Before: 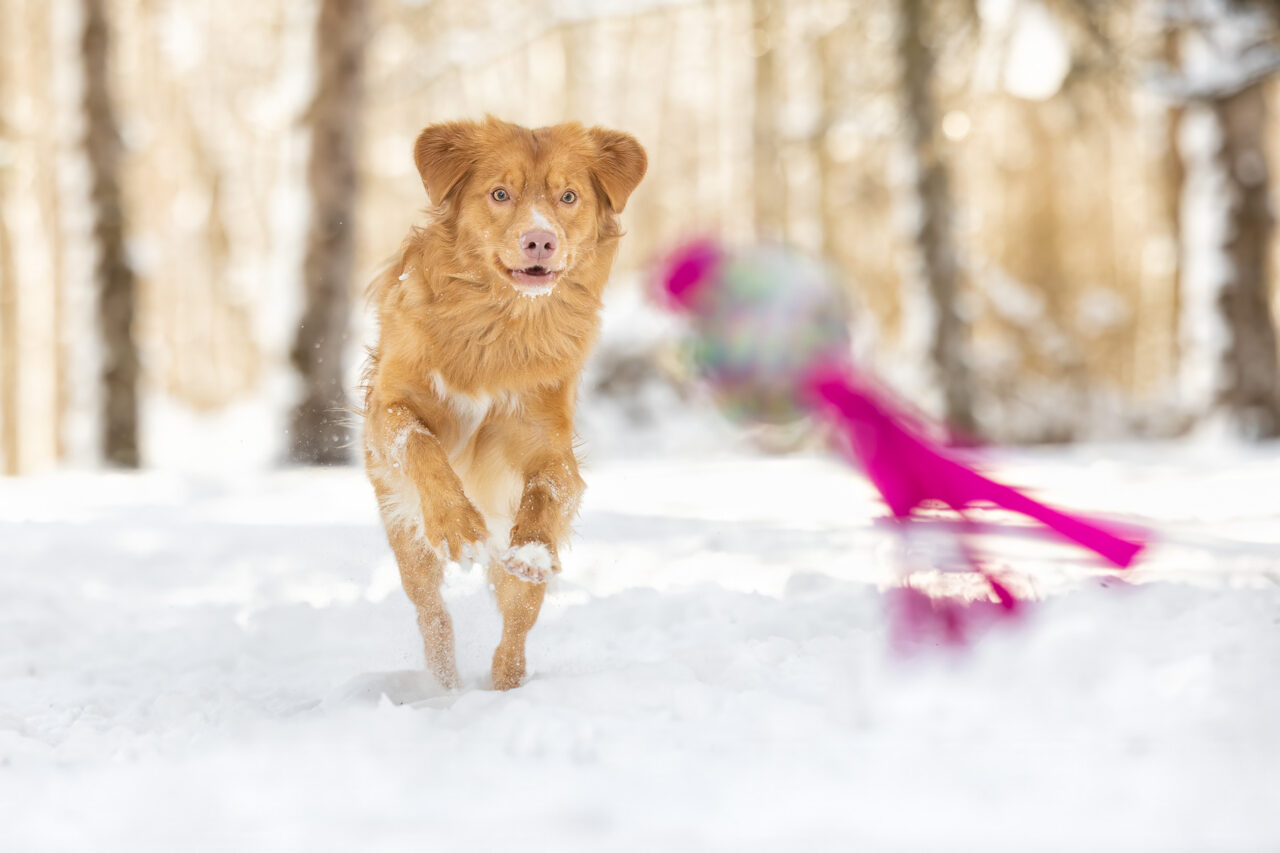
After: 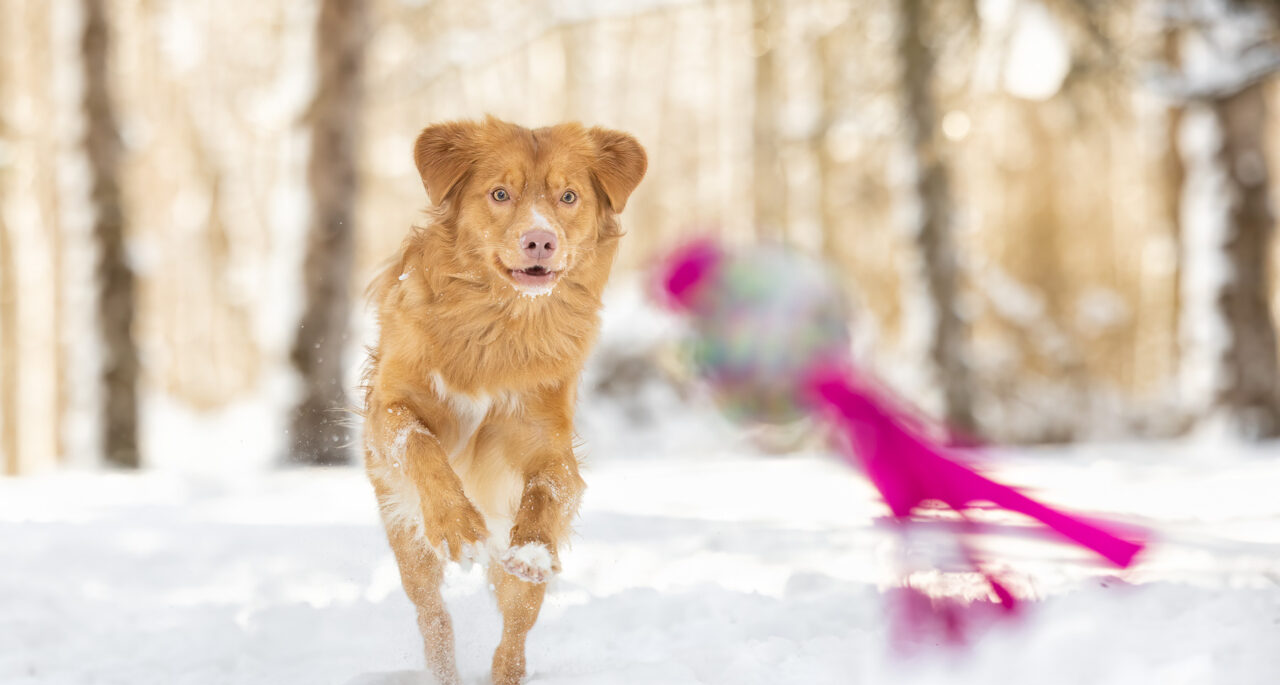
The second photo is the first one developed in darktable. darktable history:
crop: bottom 19.621%
